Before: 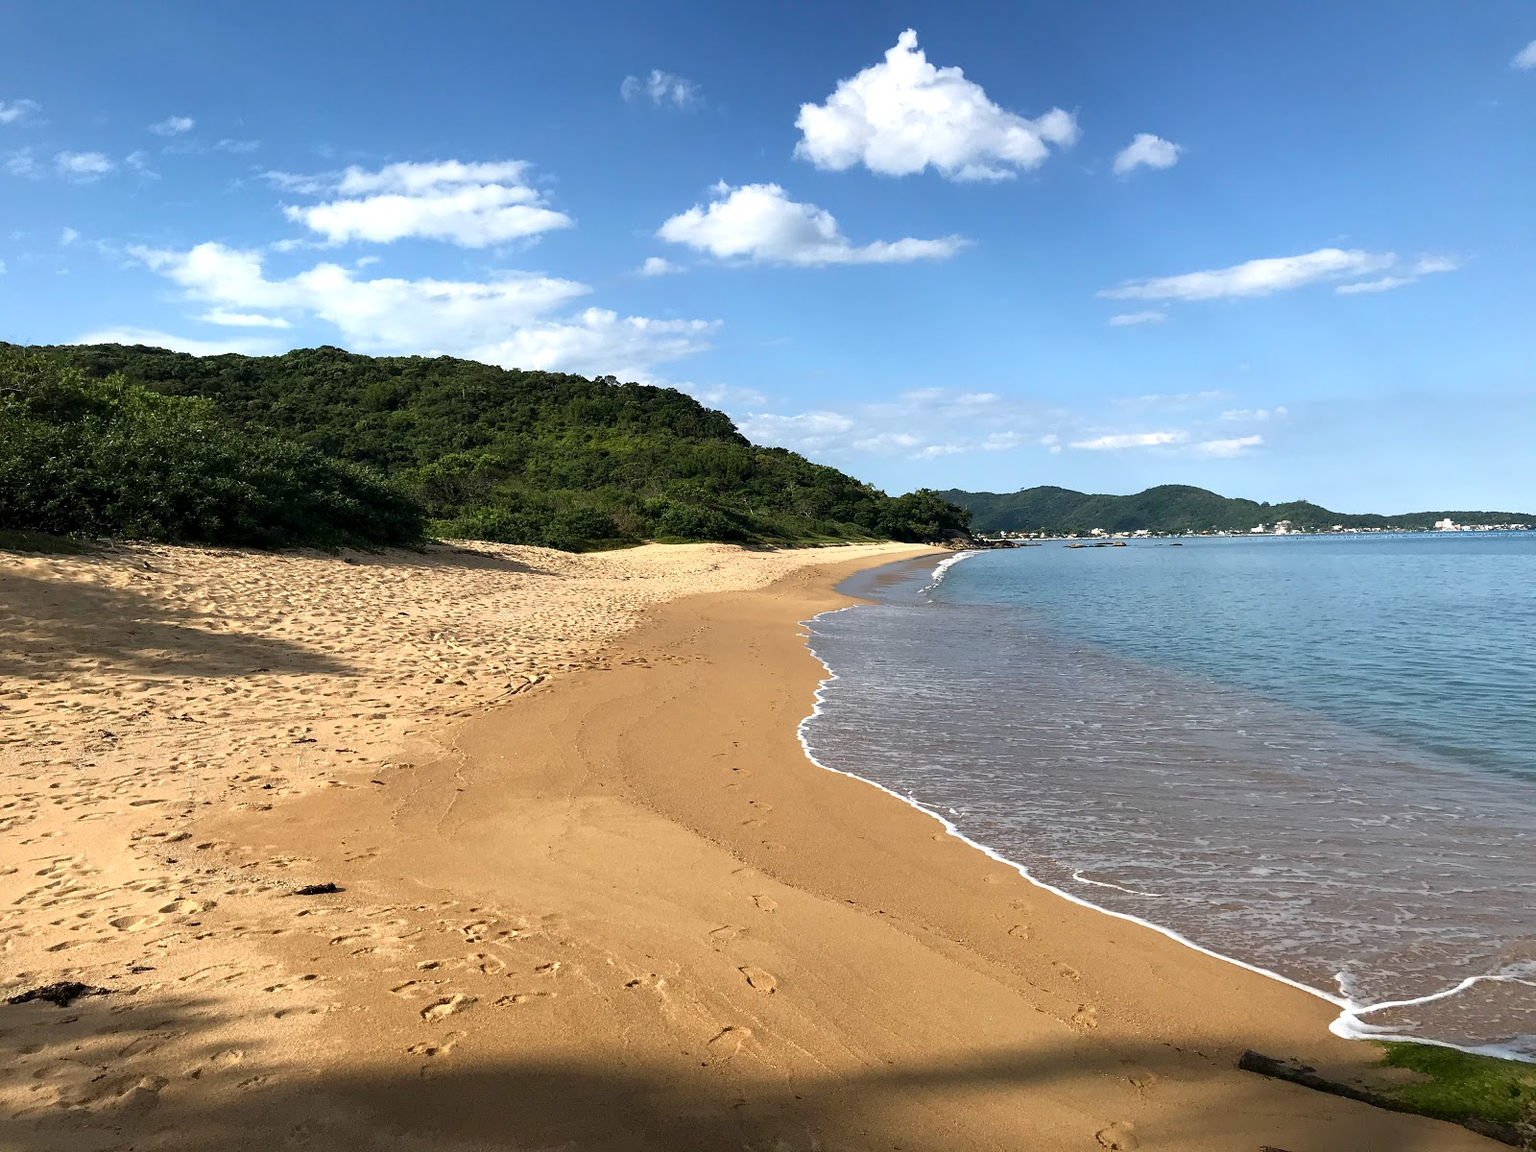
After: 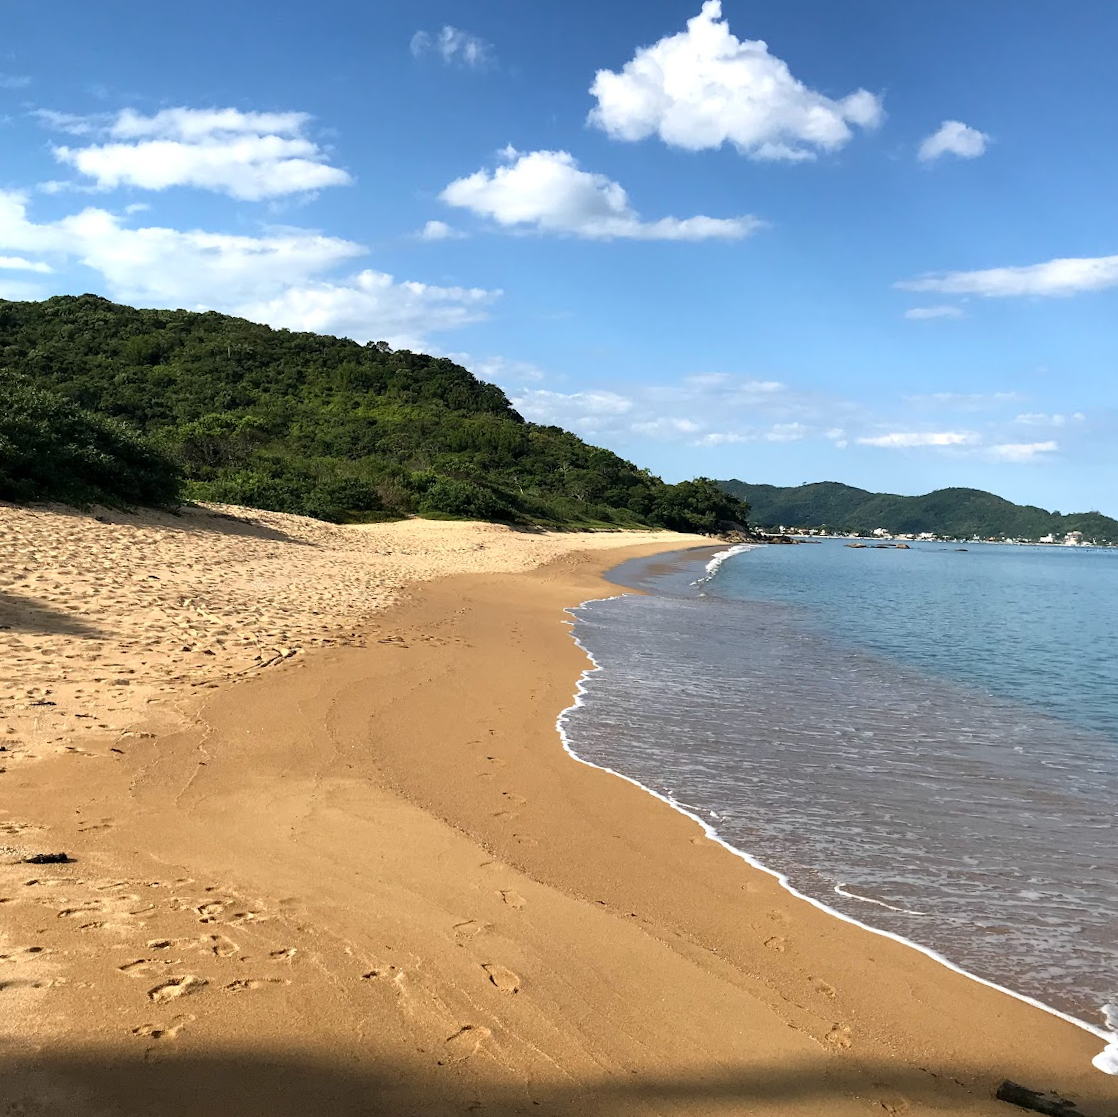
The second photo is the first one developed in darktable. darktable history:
crop and rotate: angle -3.21°, left 14.13%, top 0.019%, right 10.883%, bottom 0.05%
